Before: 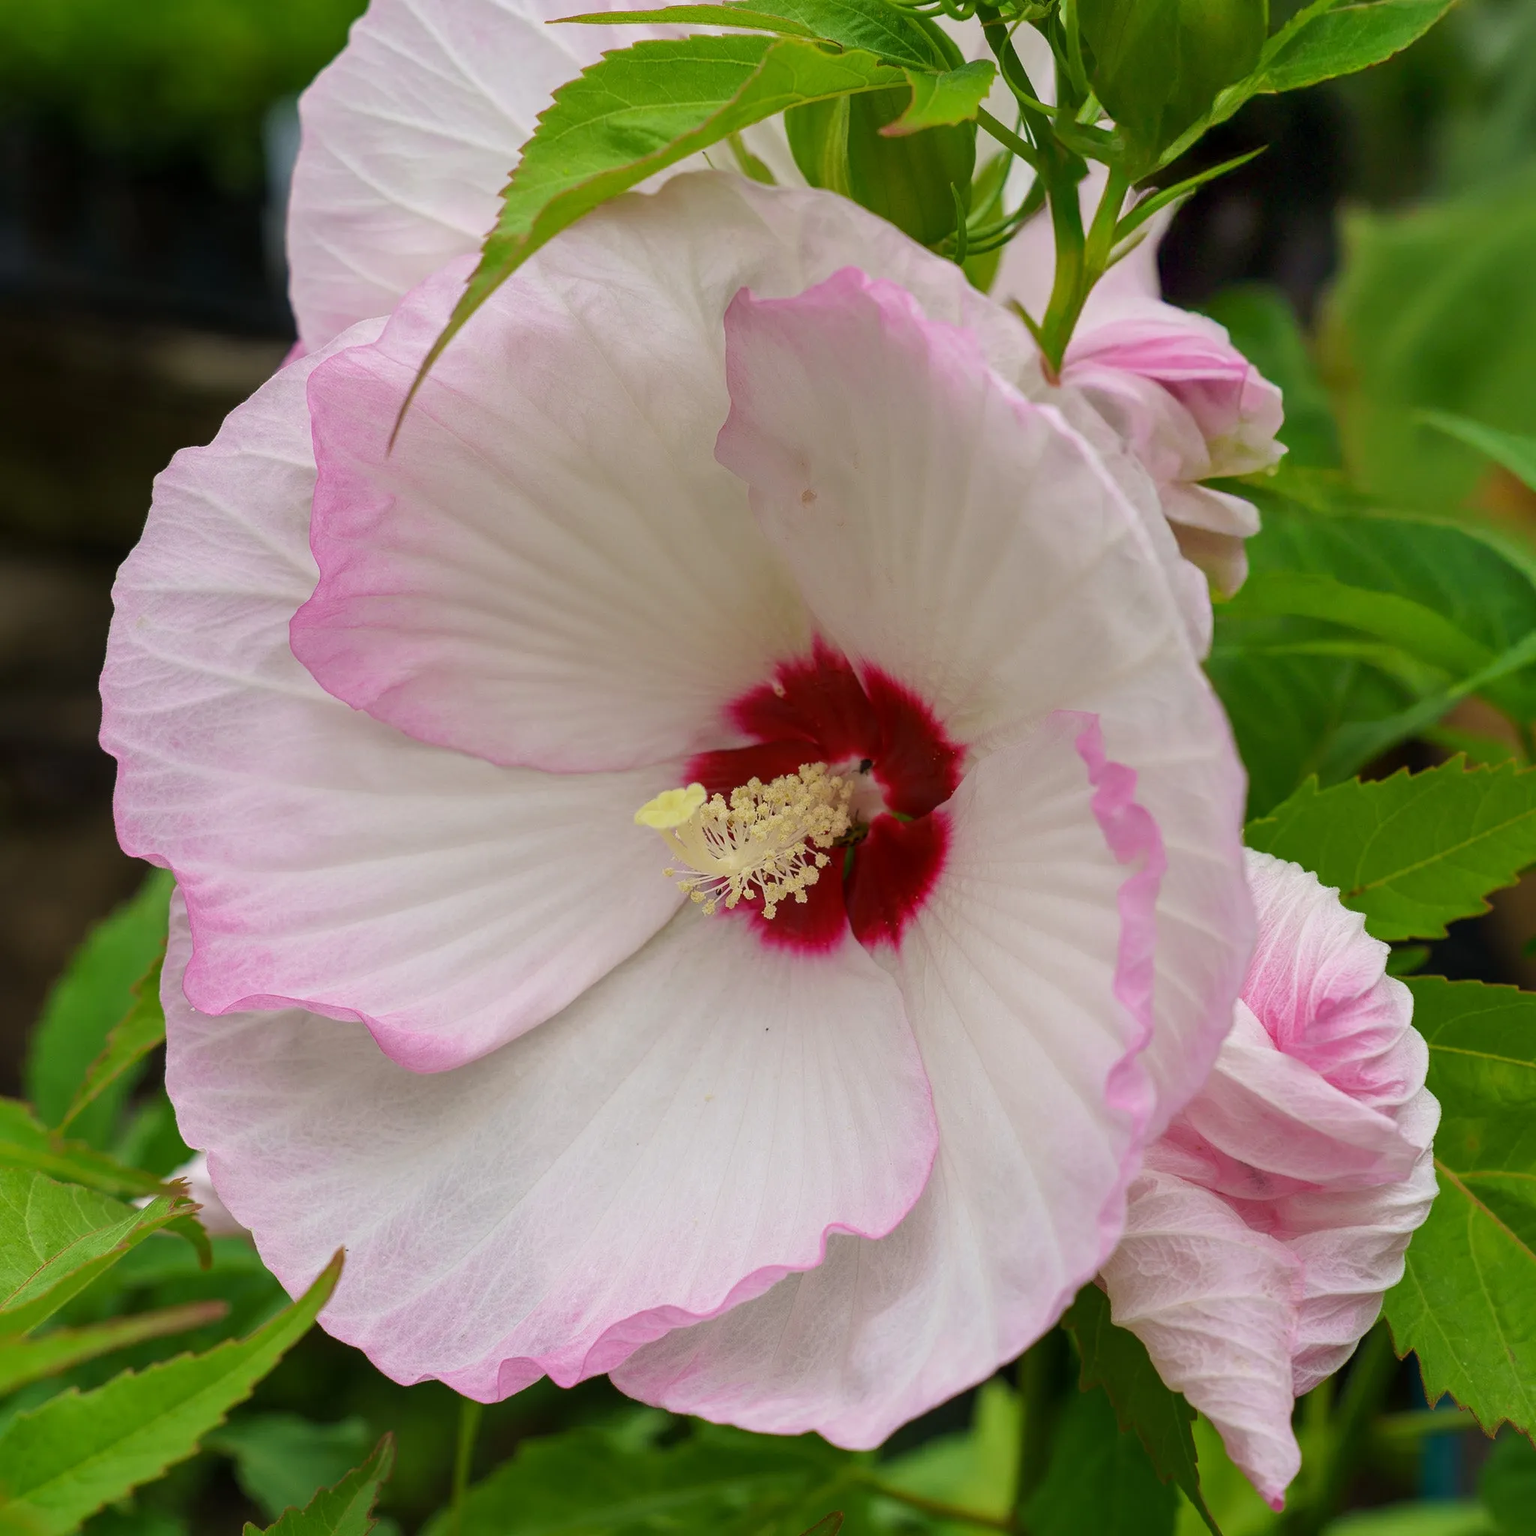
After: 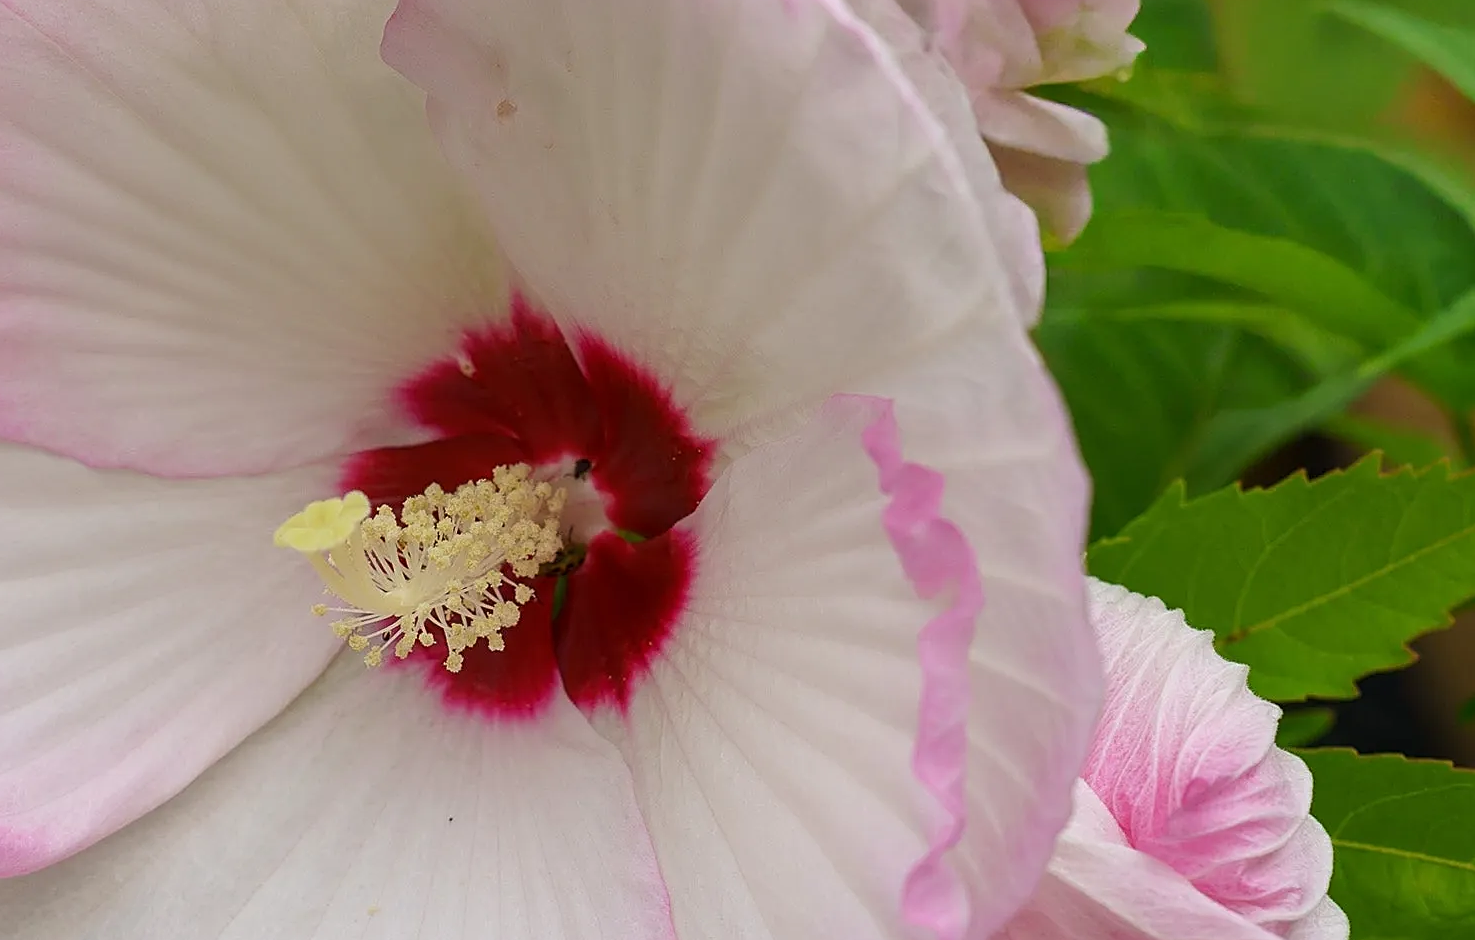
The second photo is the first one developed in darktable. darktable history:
crop and rotate: left 27.938%, top 27.046%, bottom 27.046%
sharpen: on, module defaults
